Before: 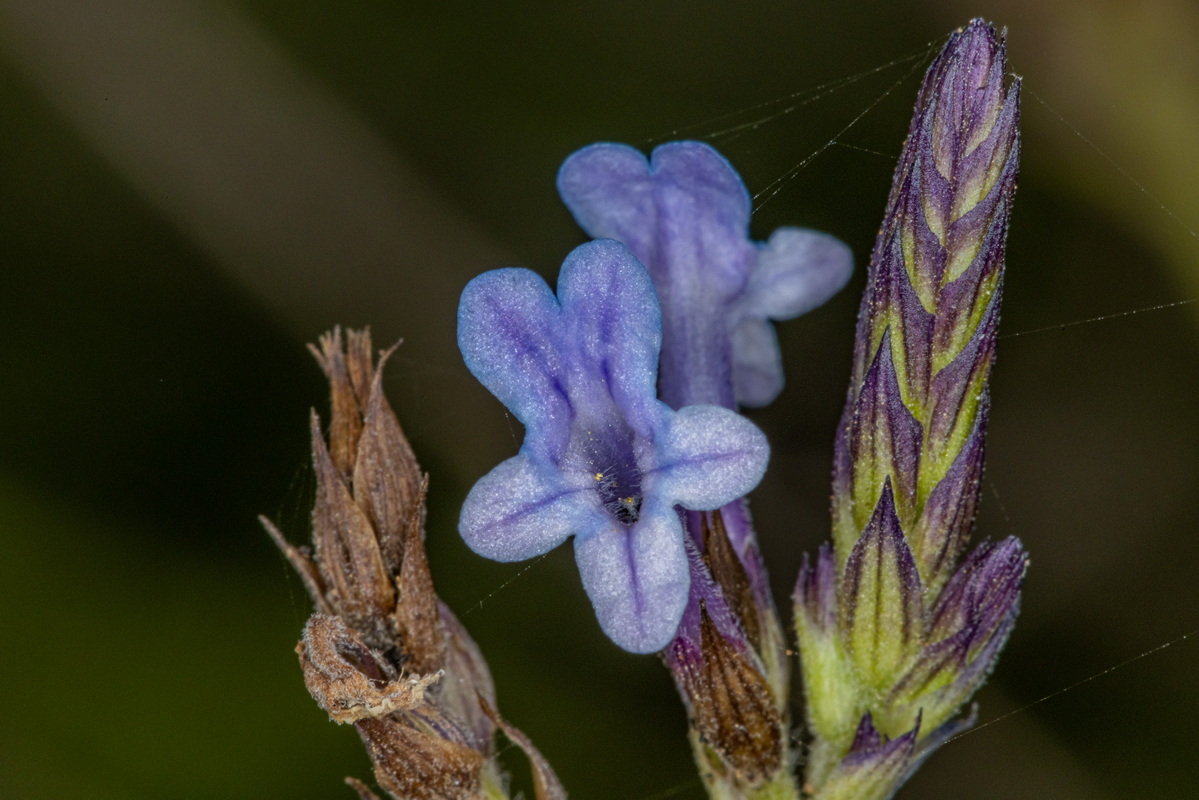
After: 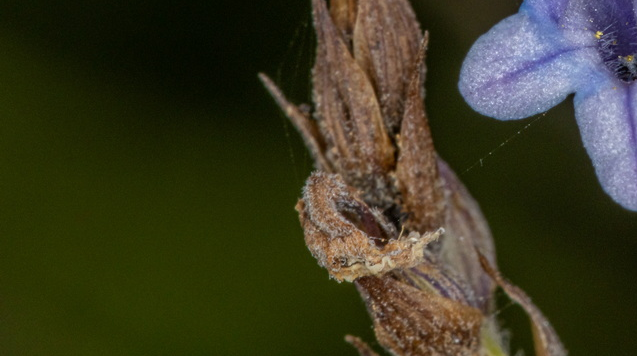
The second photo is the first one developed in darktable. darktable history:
crop and rotate: top 55.25%, right 46.872%, bottom 0.227%
